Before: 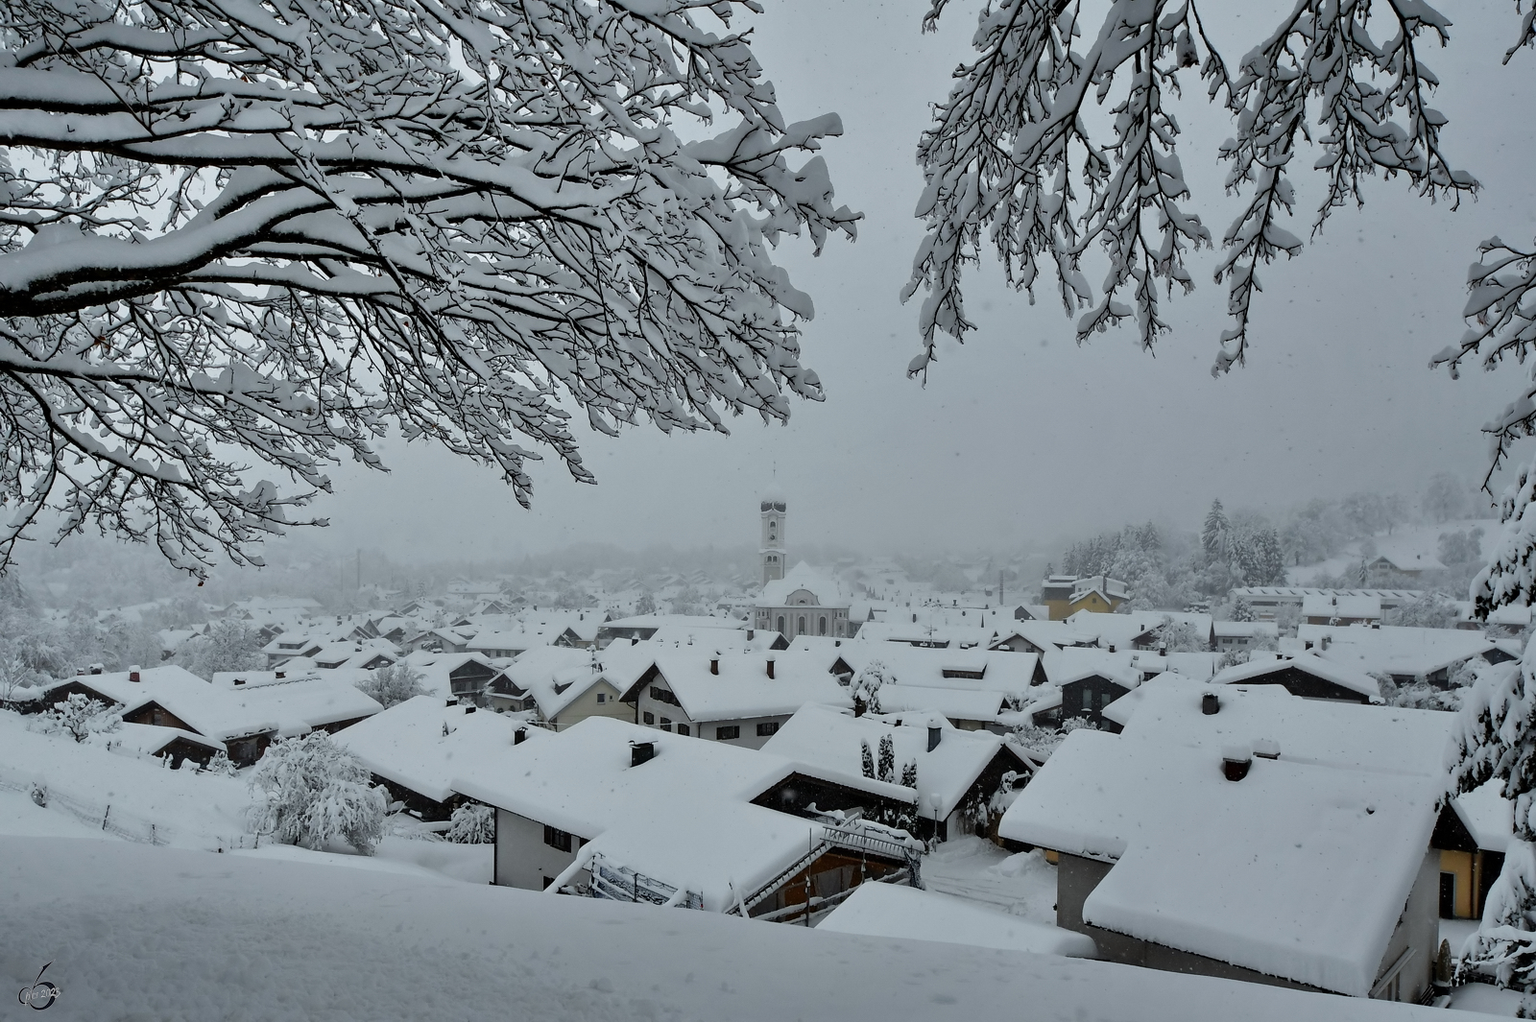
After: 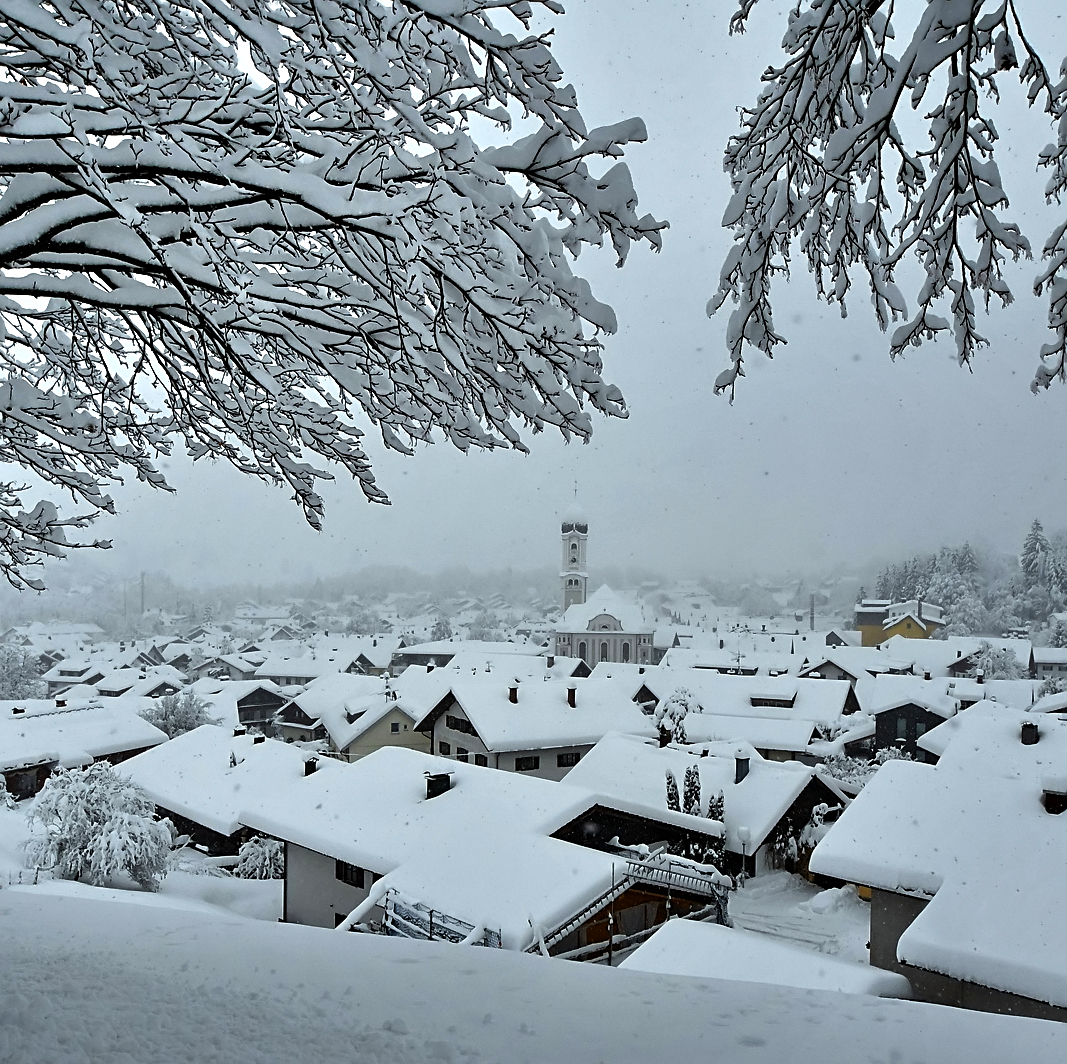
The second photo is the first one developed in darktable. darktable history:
color balance rgb: global offset › hue 170.81°, perceptual saturation grading › global saturation 33.722%, perceptual brilliance grading › global brilliance 20.25%, perceptual brilliance grading › shadows -40.149%, global vibrance 14.734%
sharpen: on, module defaults
crop and rotate: left 14.466%, right 18.796%
